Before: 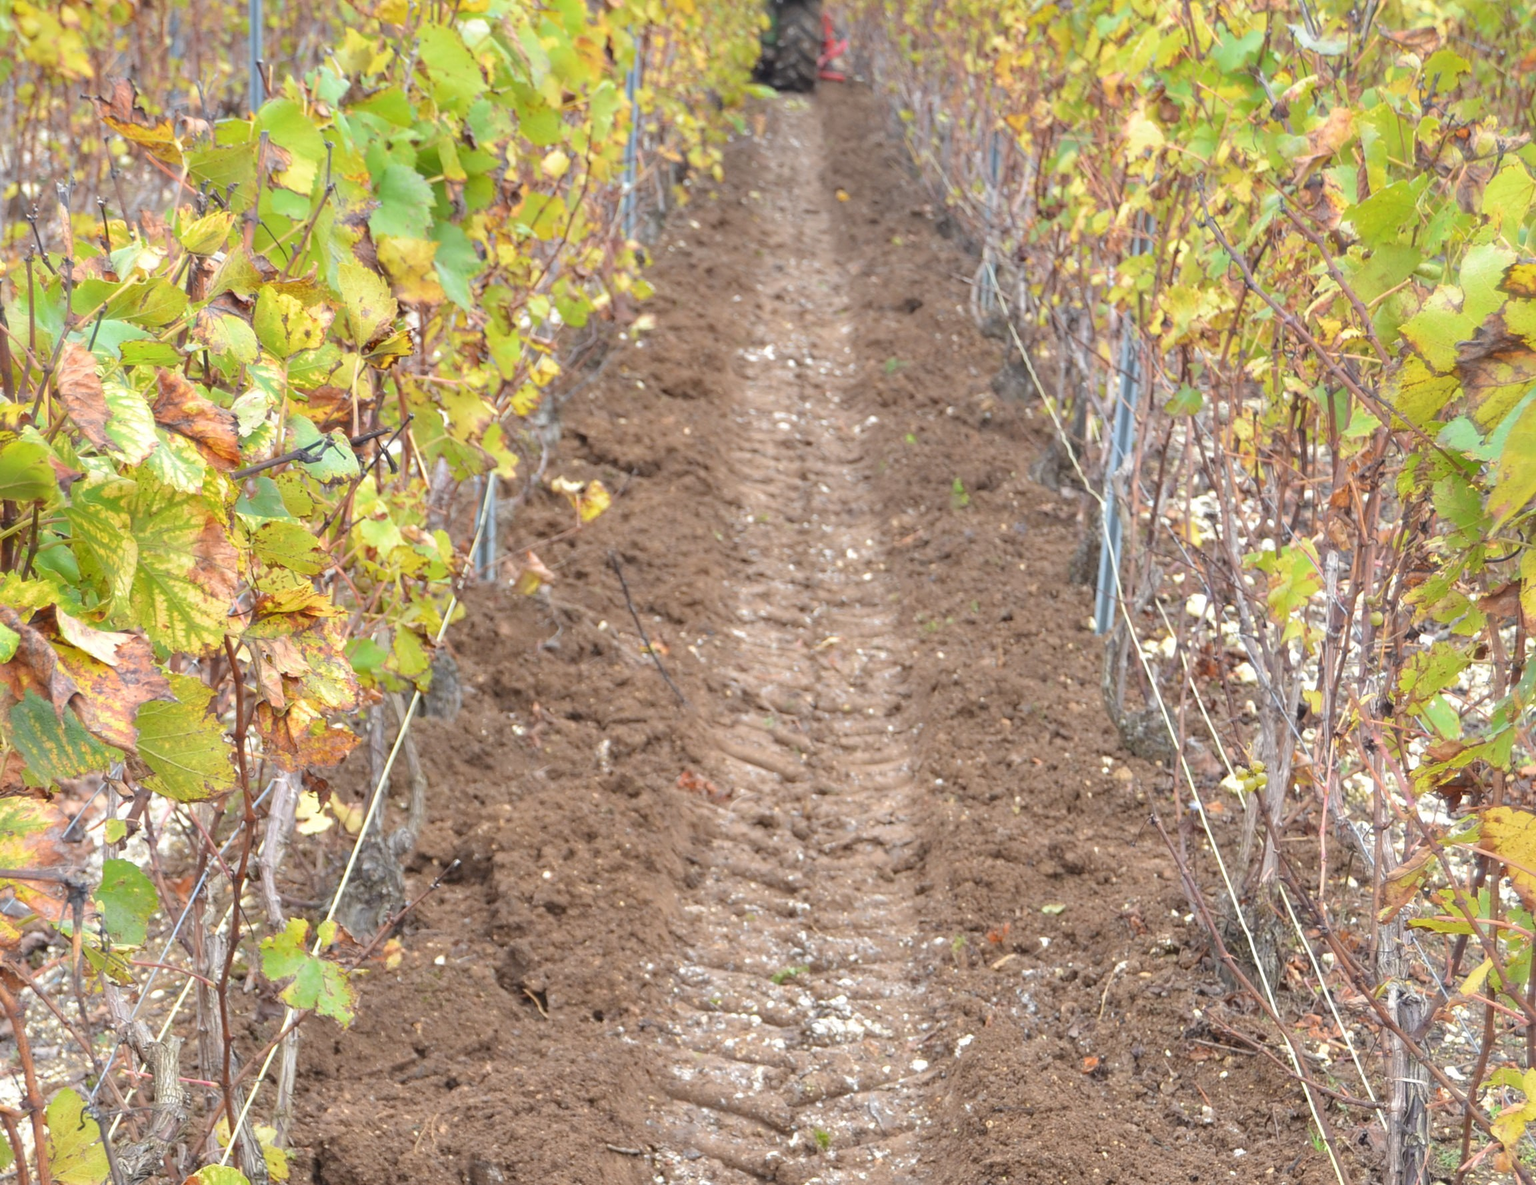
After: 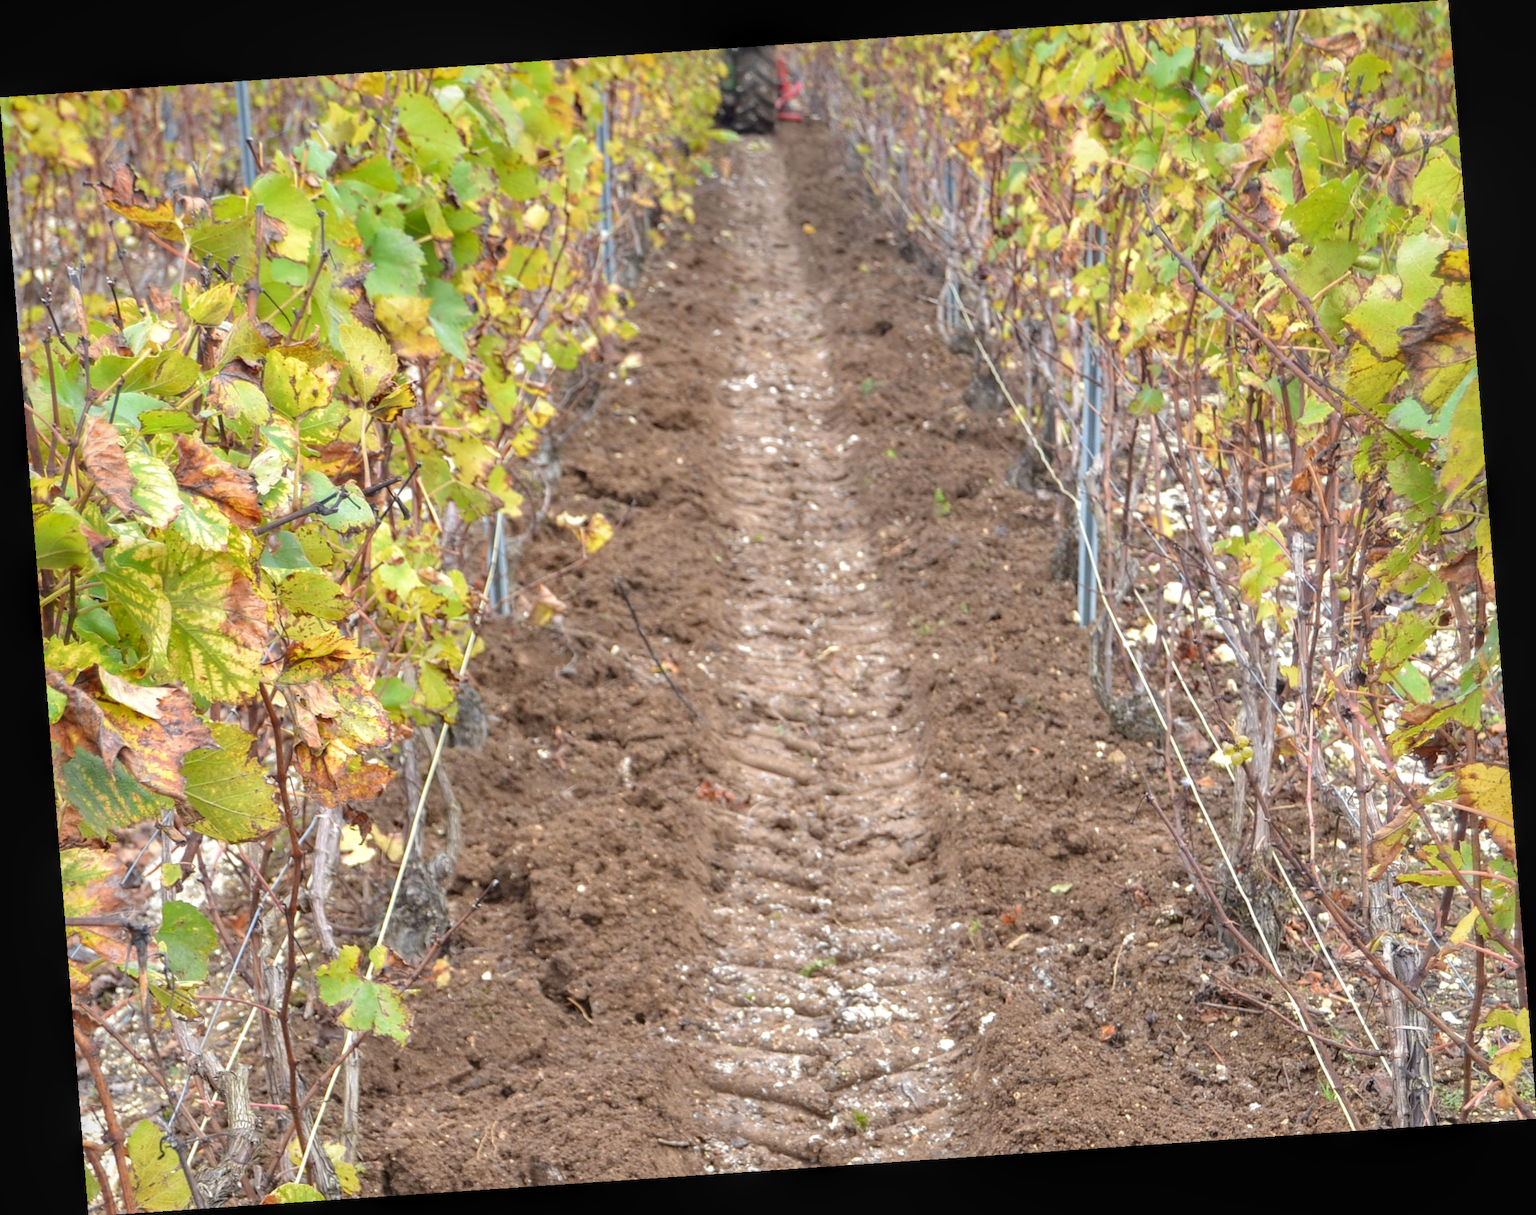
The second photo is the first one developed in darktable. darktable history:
rotate and perspective: rotation -4.2°, shear 0.006, automatic cropping off
local contrast: on, module defaults
